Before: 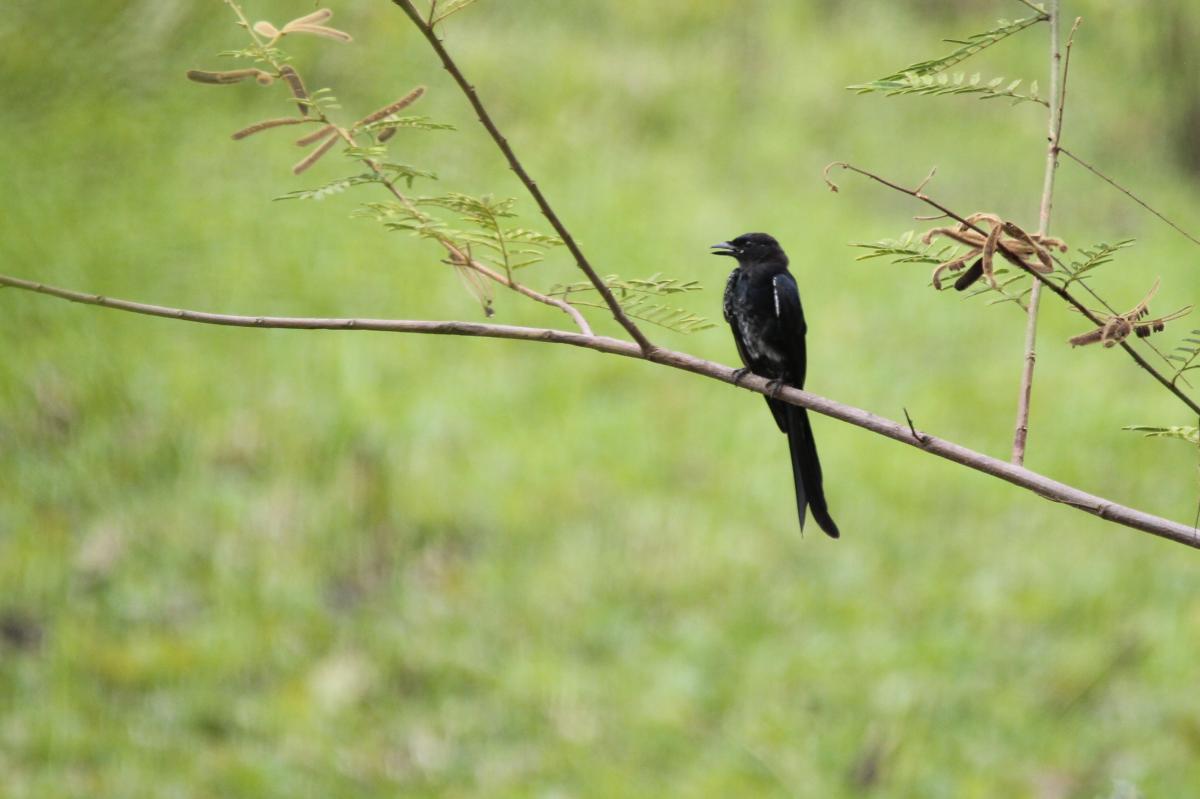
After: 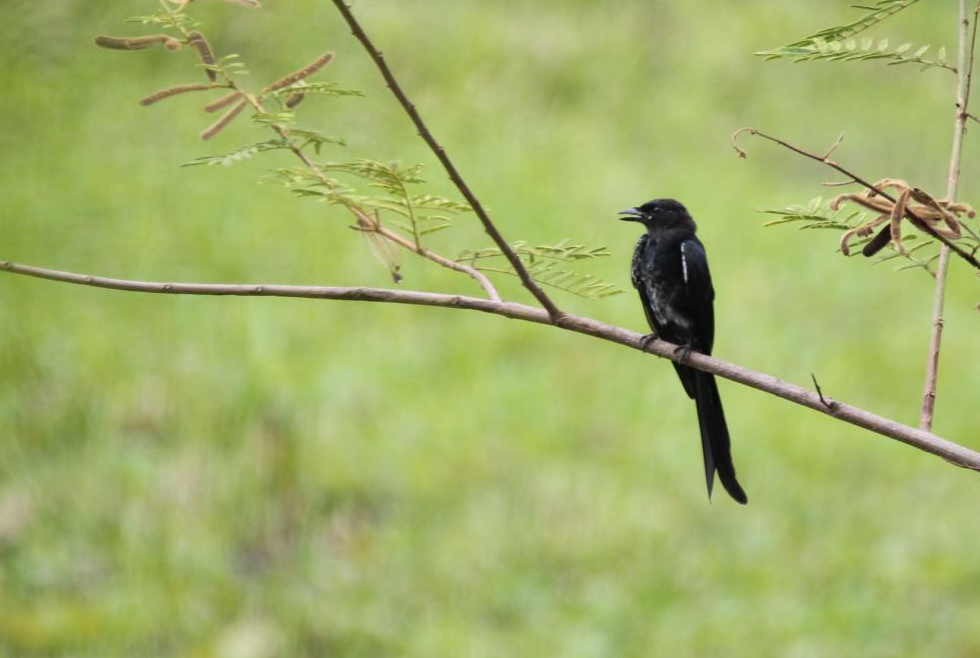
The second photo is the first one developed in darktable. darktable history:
crop and rotate: left 7.684%, top 4.365%, right 10.578%, bottom 13.274%
